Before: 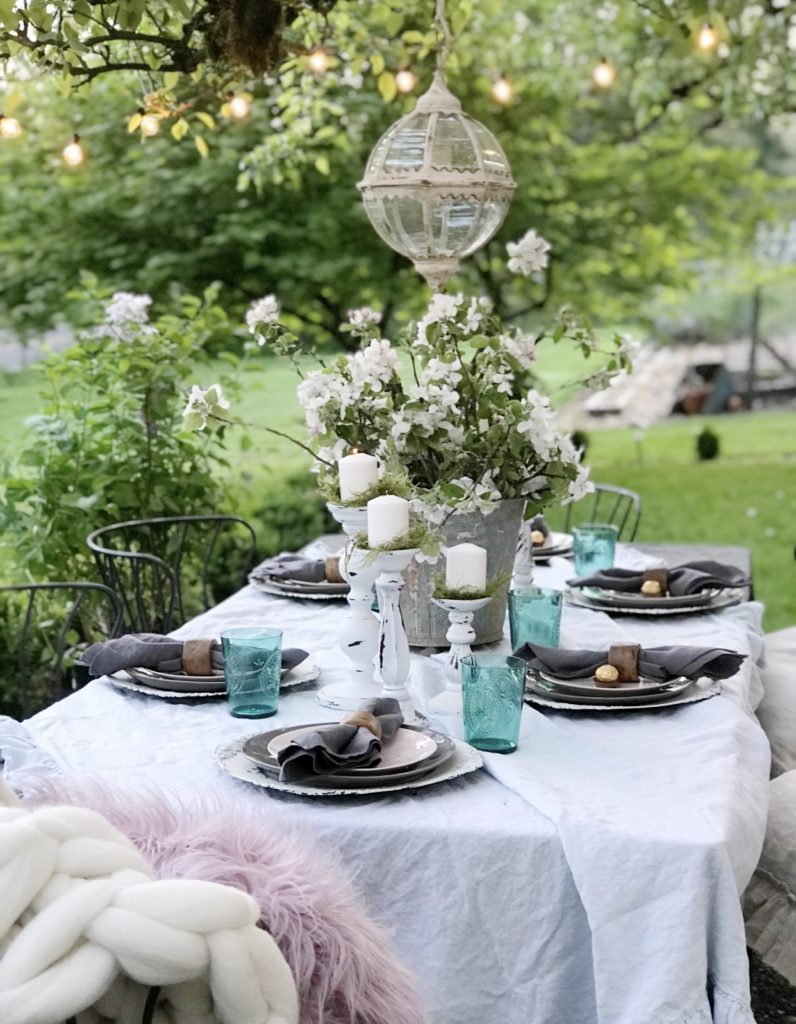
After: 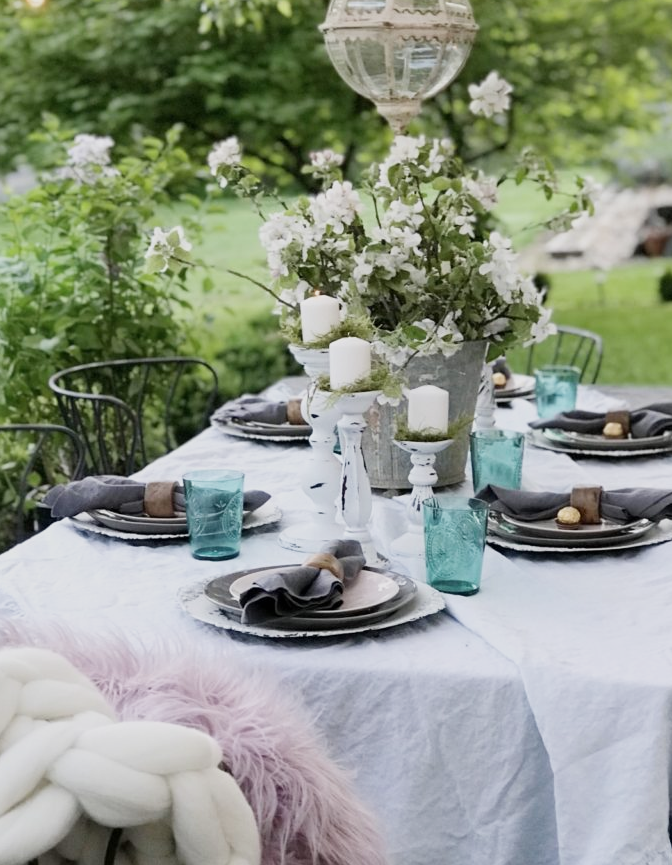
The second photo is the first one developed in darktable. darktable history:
crop and rotate: left 4.842%, top 15.51%, right 10.668%
sigmoid: contrast 1.22, skew 0.65
